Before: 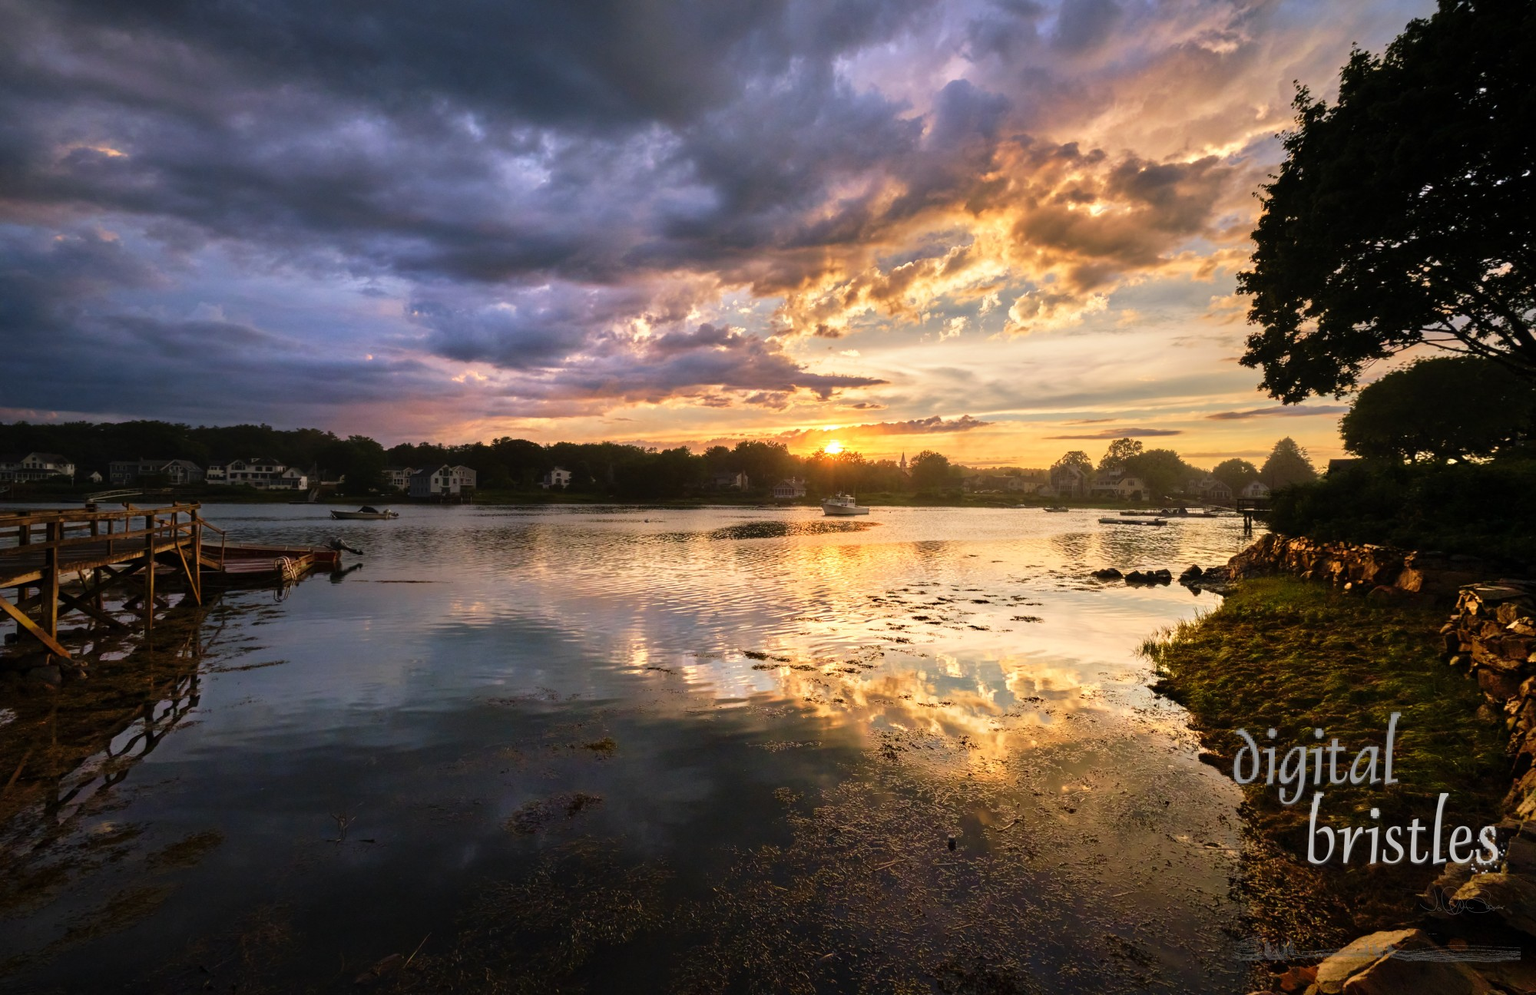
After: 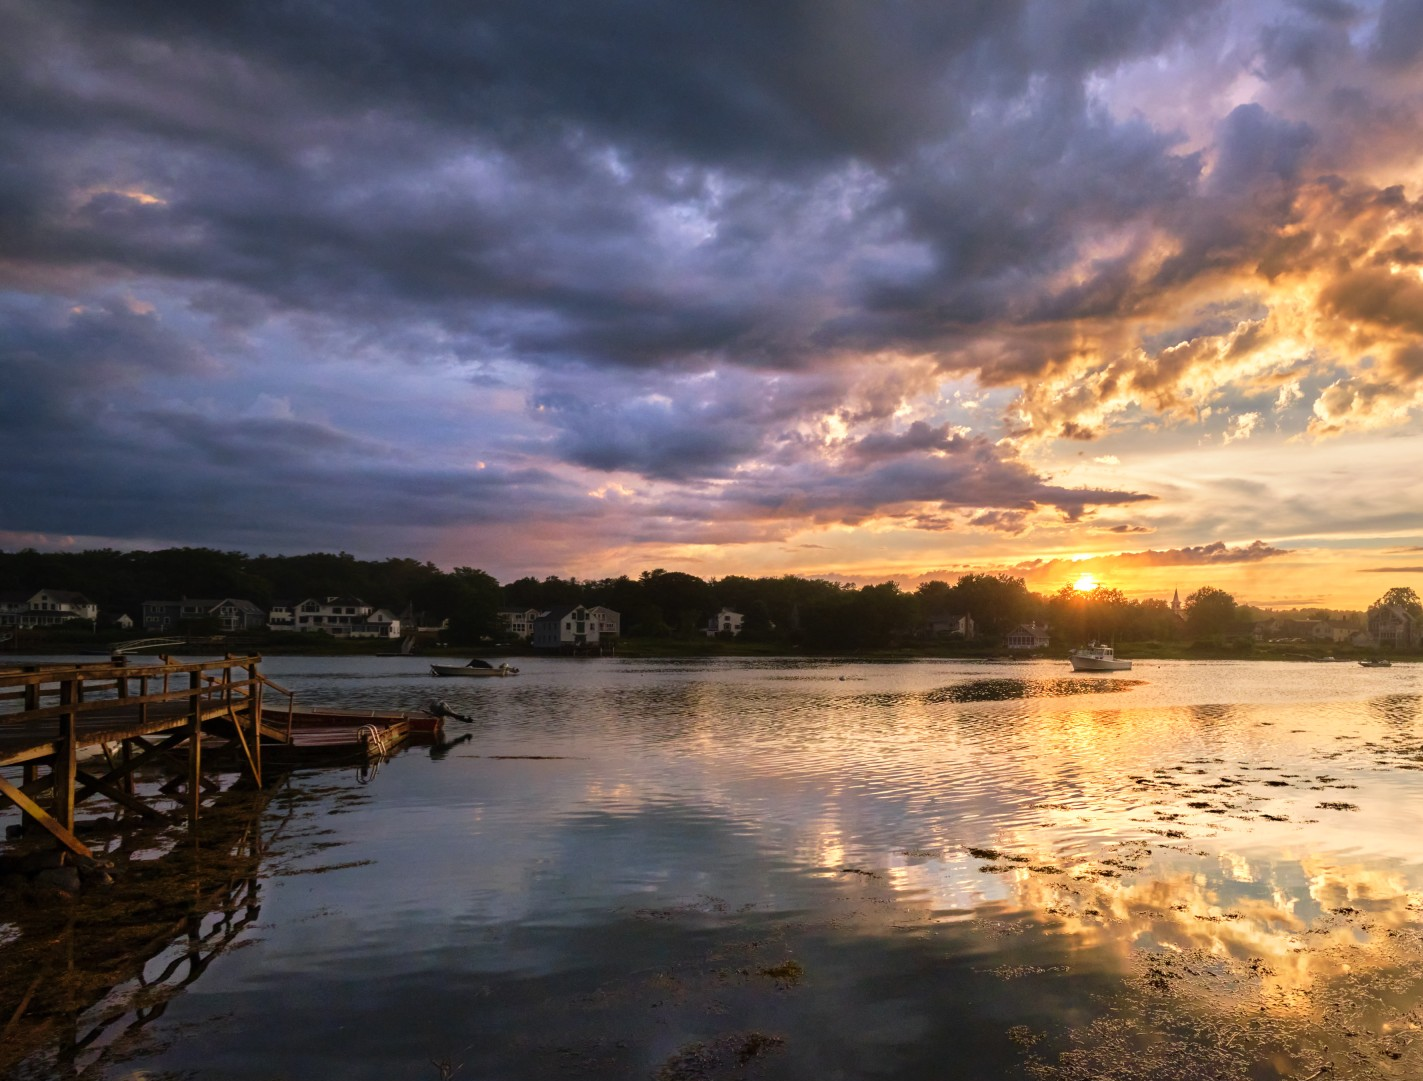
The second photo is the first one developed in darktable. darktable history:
crop: right 28.821%, bottom 16.538%
exposure: compensate highlight preservation false
